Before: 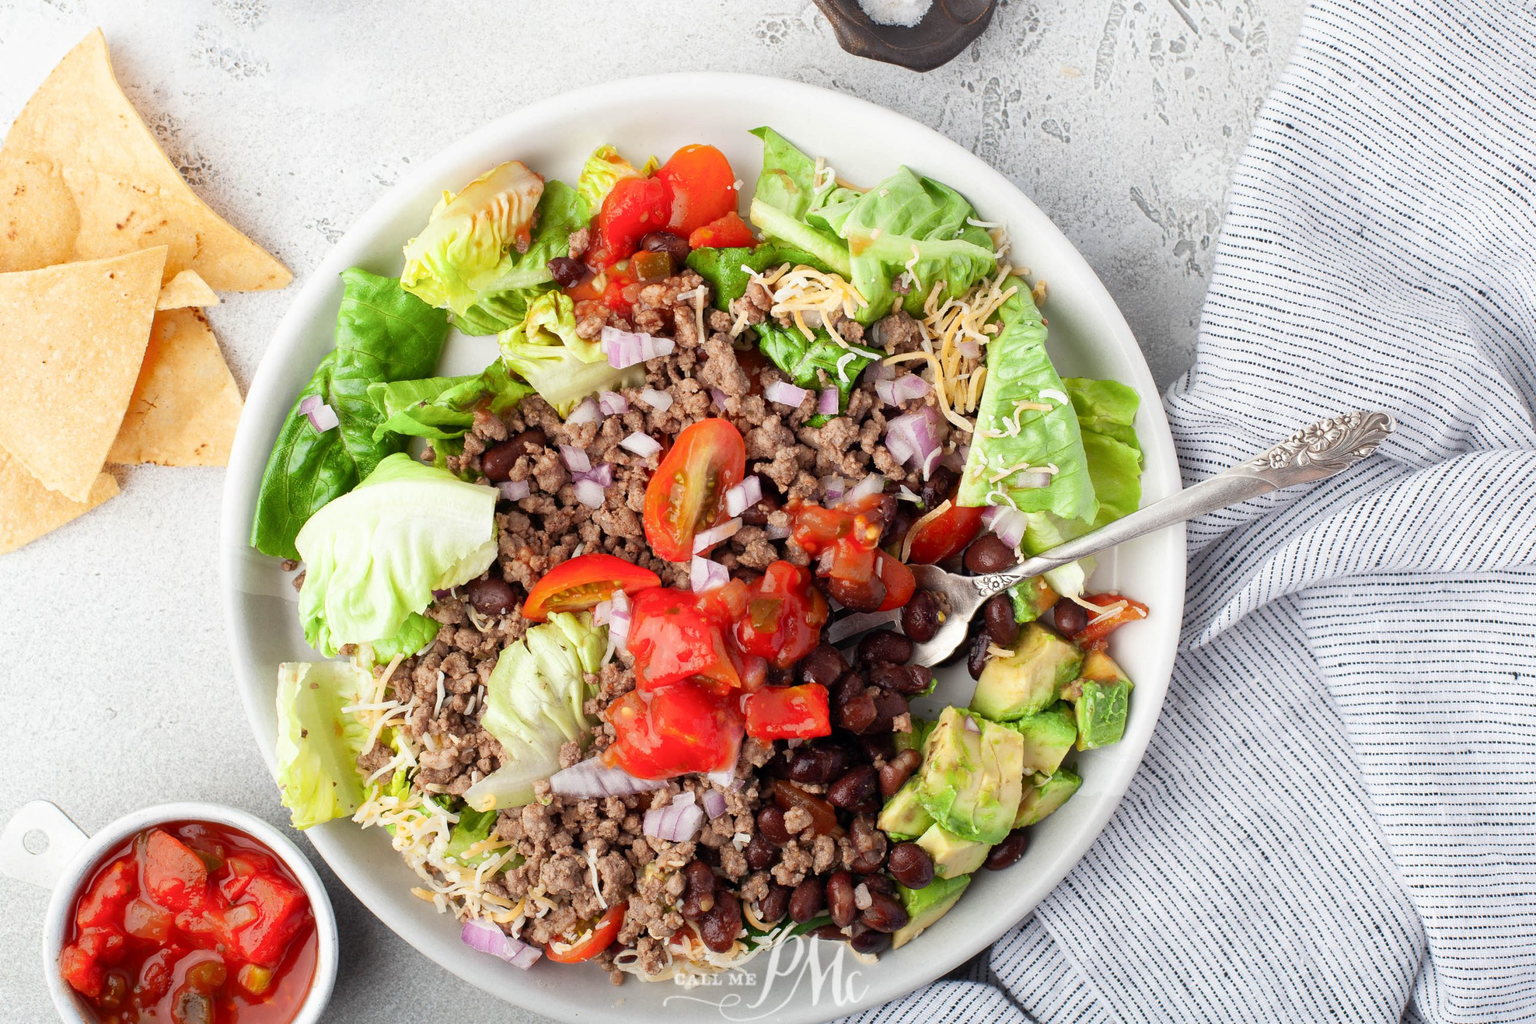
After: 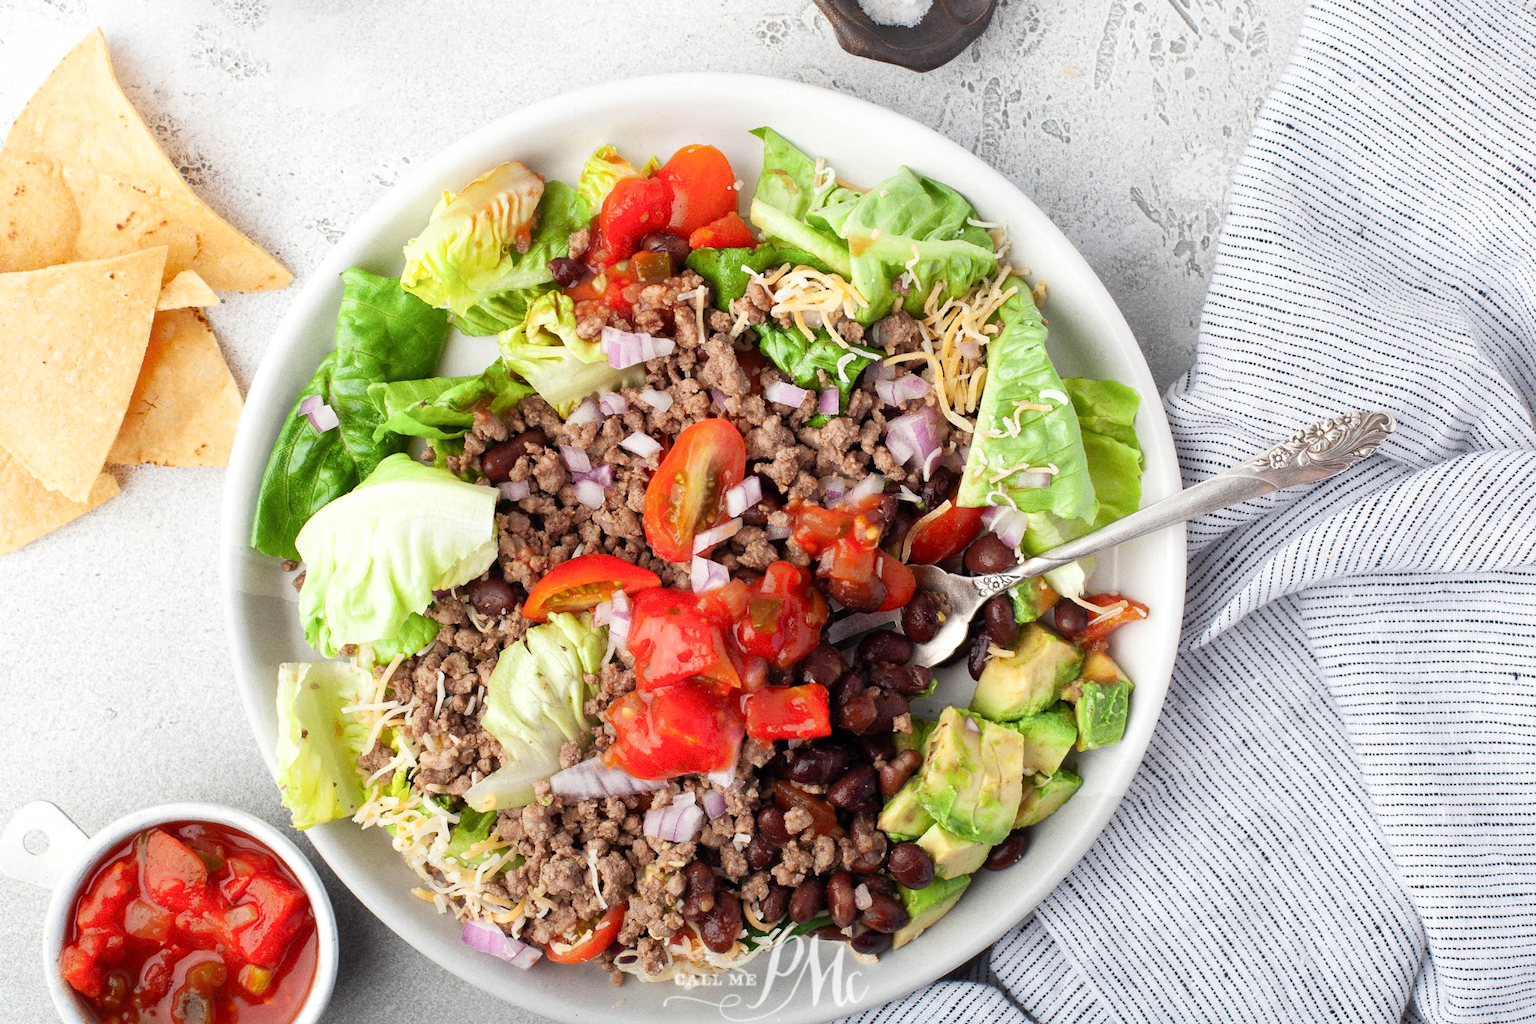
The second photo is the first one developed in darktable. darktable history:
grain: coarseness 0.47 ISO
exposure: exposure 0.078 EV, compensate highlight preservation false
